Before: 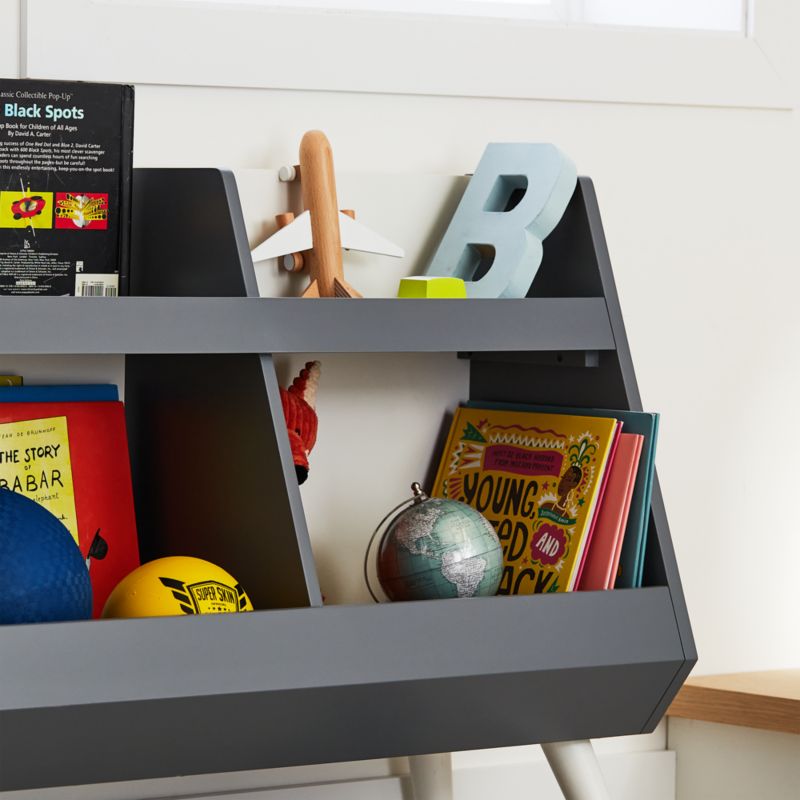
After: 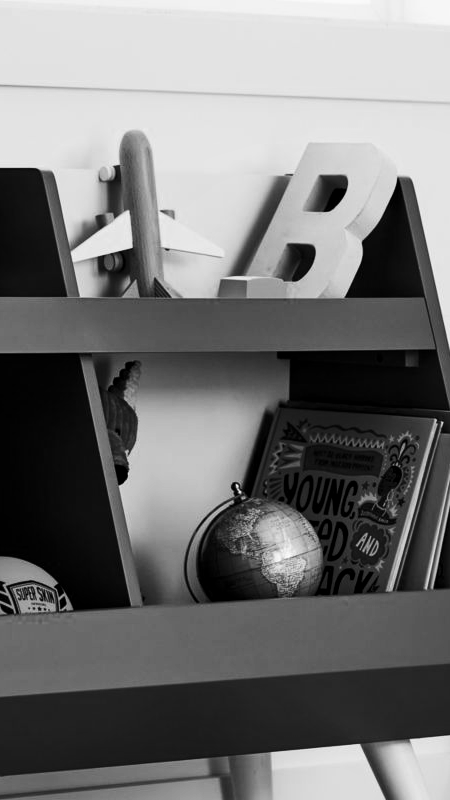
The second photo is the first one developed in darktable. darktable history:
crop and rotate: left 22.516%, right 21.234%
color calibration: output gray [0.253, 0.26, 0.487, 0], gray › normalize channels true, illuminant same as pipeline (D50), adaptation XYZ, x 0.346, y 0.359, gamut compression 0
contrast brightness saturation: contrast 0.21, brightness -0.11, saturation 0.21
white balance: red 0.982, blue 1.018
local contrast: highlights 100%, shadows 100%, detail 120%, midtone range 0.2
velvia: on, module defaults
